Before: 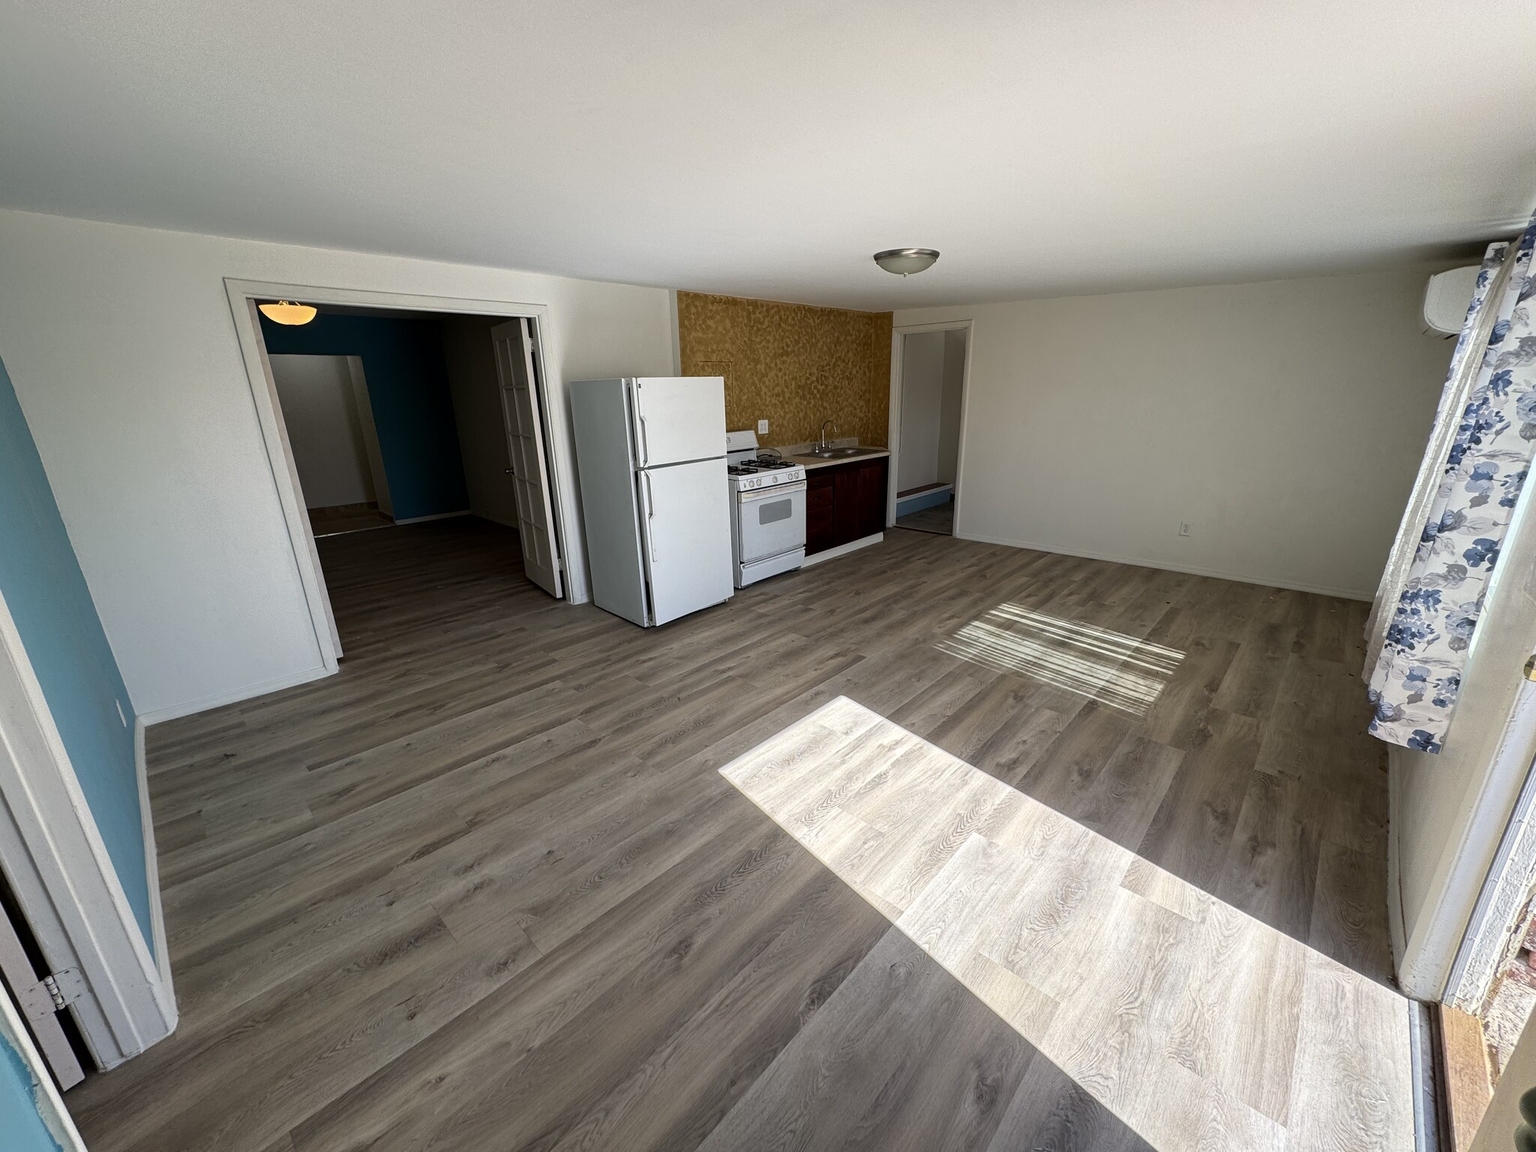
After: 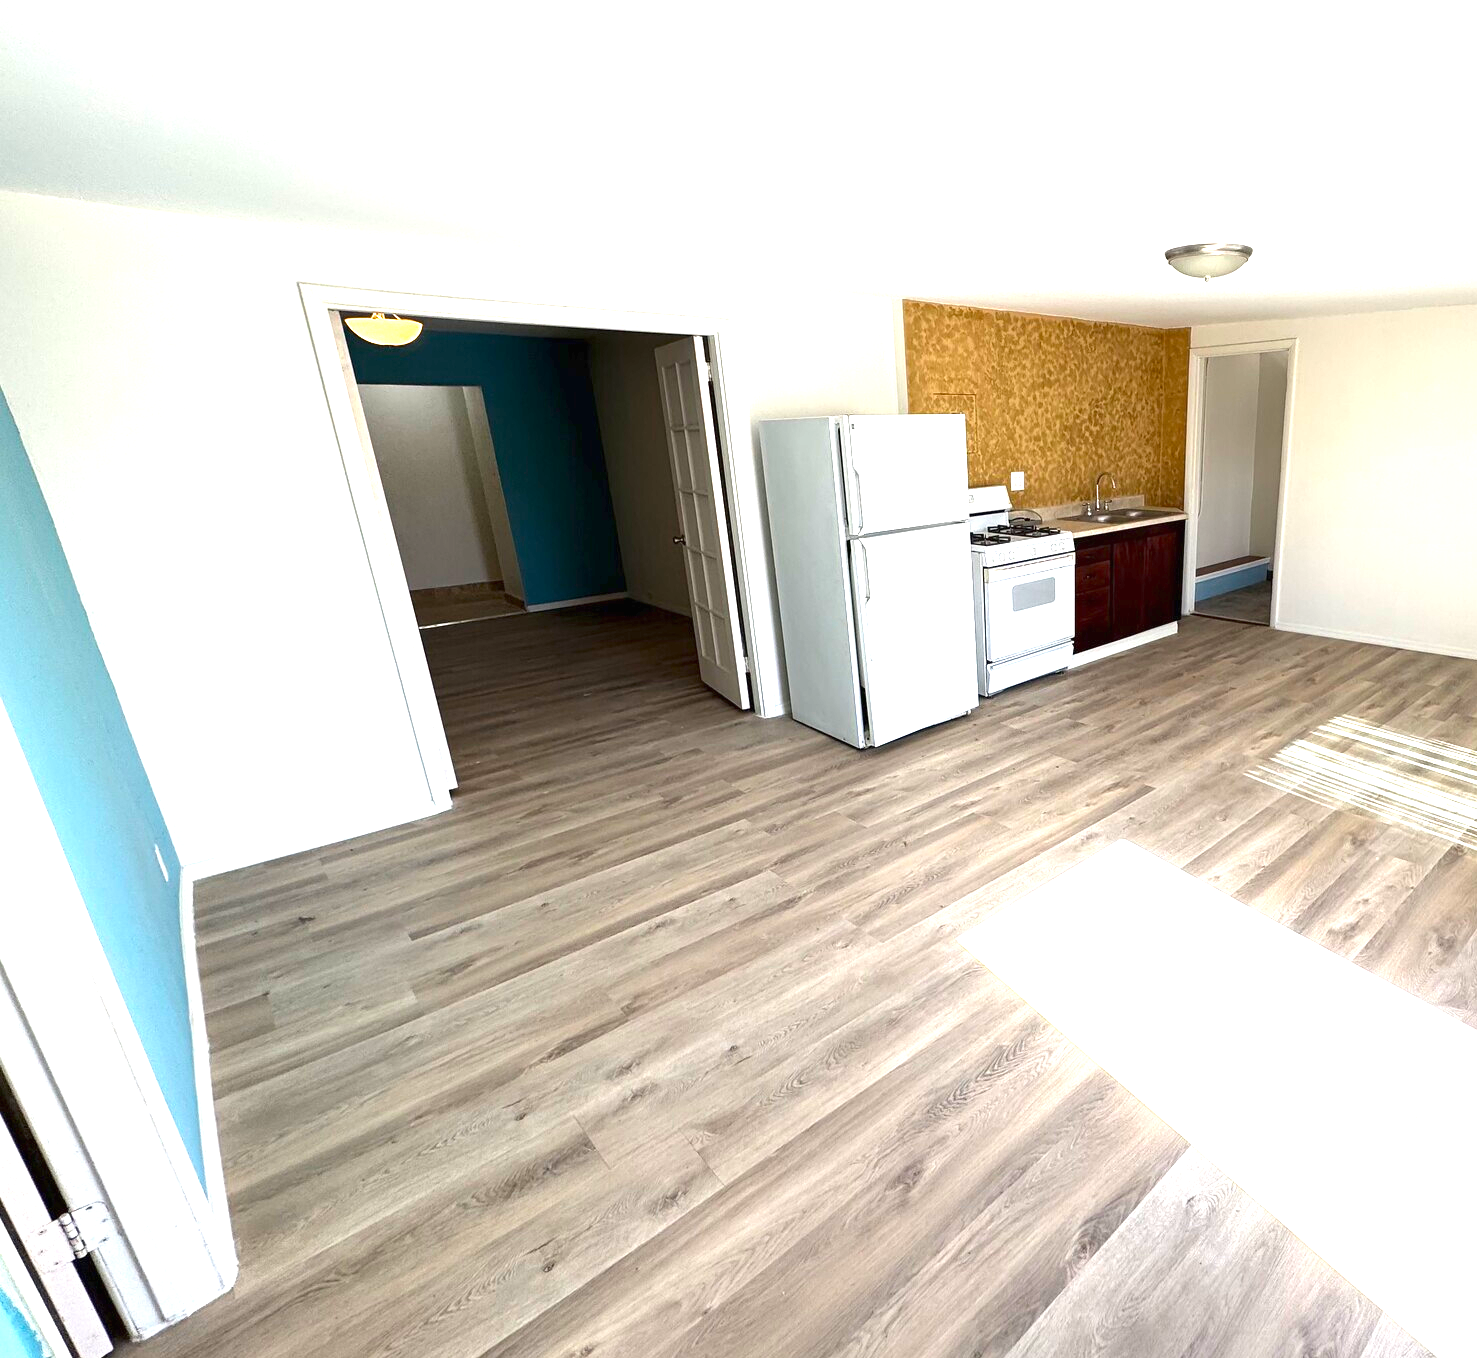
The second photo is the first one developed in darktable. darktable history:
crop: top 5.736%, right 27.88%, bottom 5.8%
exposure: black level correction 0, exposure 1.959 EV, compensate highlight preservation false
